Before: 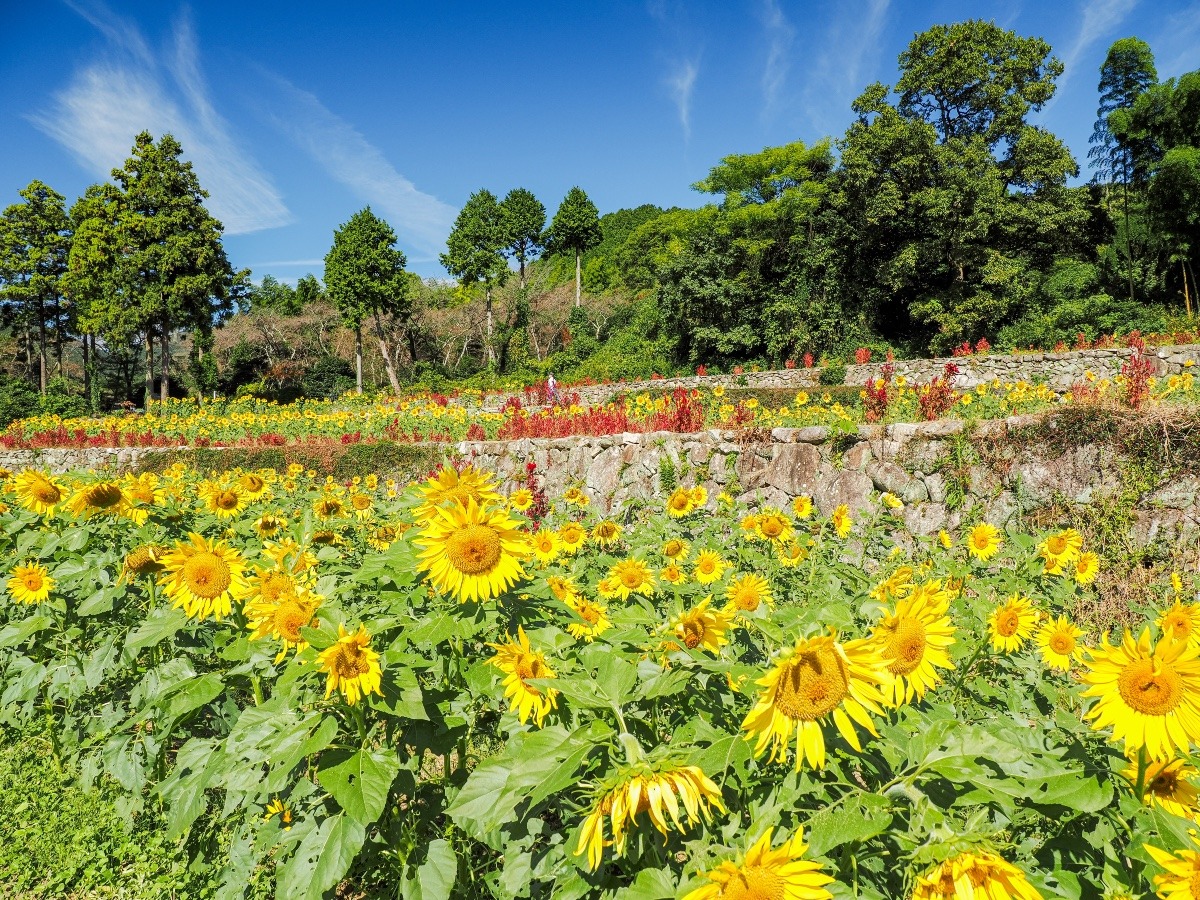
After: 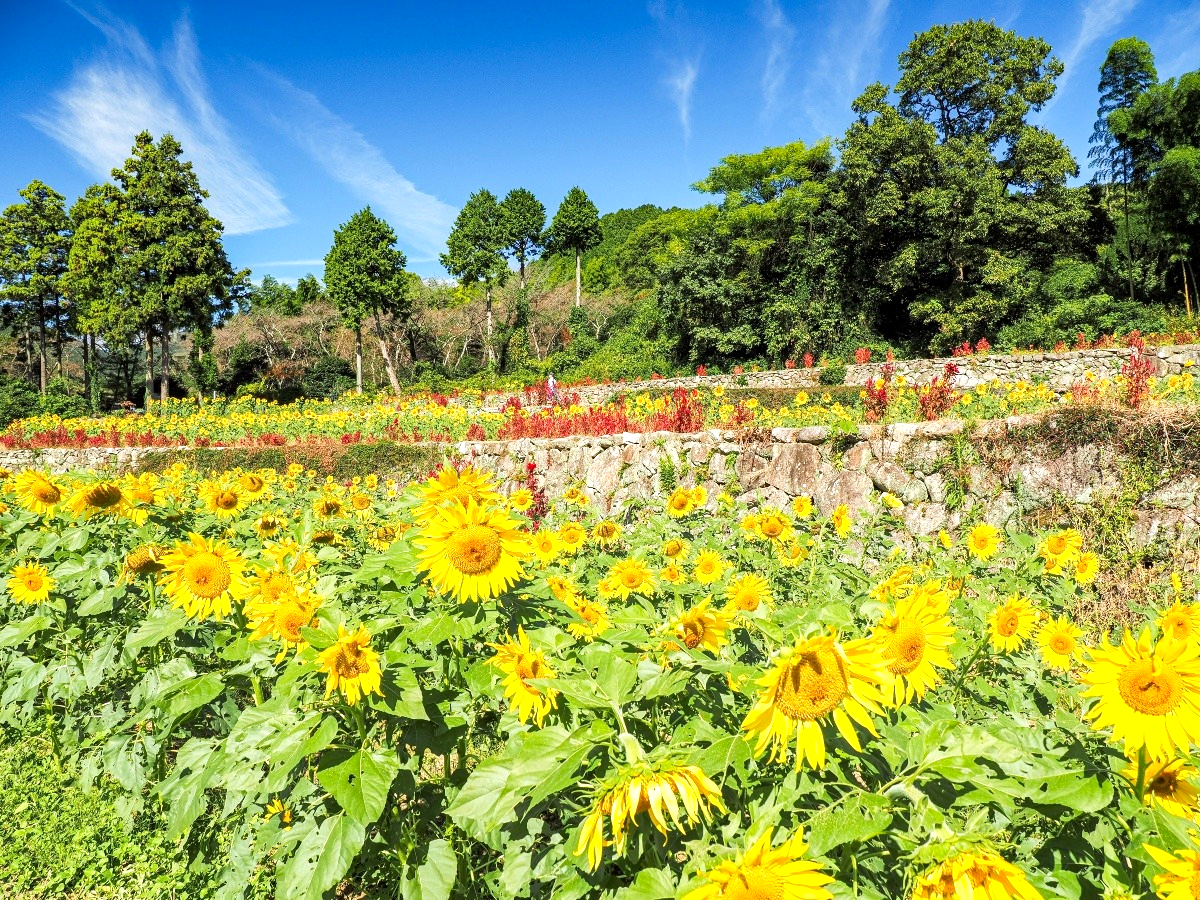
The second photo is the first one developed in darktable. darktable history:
haze removal: compatibility mode true, adaptive false
exposure: black level correction 0.001, exposure 0.5 EV, compensate exposure bias true, compensate highlight preservation false
